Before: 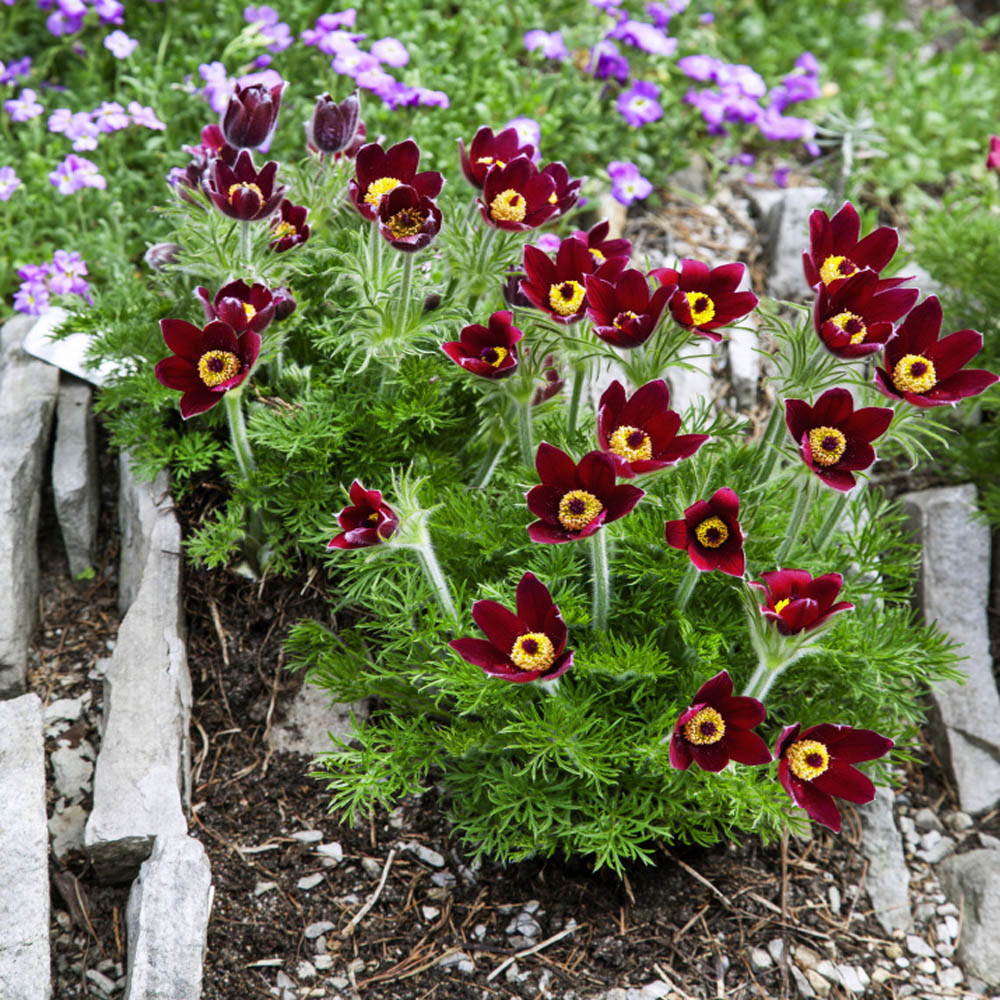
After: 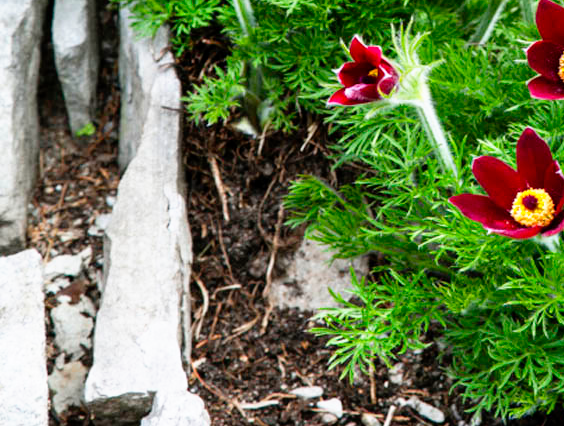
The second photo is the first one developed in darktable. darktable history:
crop: top 44.483%, right 43.593%, bottom 12.892%
tone curve: curves: ch0 [(0, 0) (0.003, 0.001) (0.011, 0.005) (0.025, 0.011) (0.044, 0.02) (0.069, 0.031) (0.1, 0.045) (0.136, 0.078) (0.177, 0.124) (0.224, 0.18) (0.277, 0.245) (0.335, 0.315) (0.399, 0.393) (0.468, 0.477) (0.543, 0.569) (0.623, 0.666) (0.709, 0.771) (0.801, 0.871) (0.898, 0.965) (1, 1)], preserve colors none
